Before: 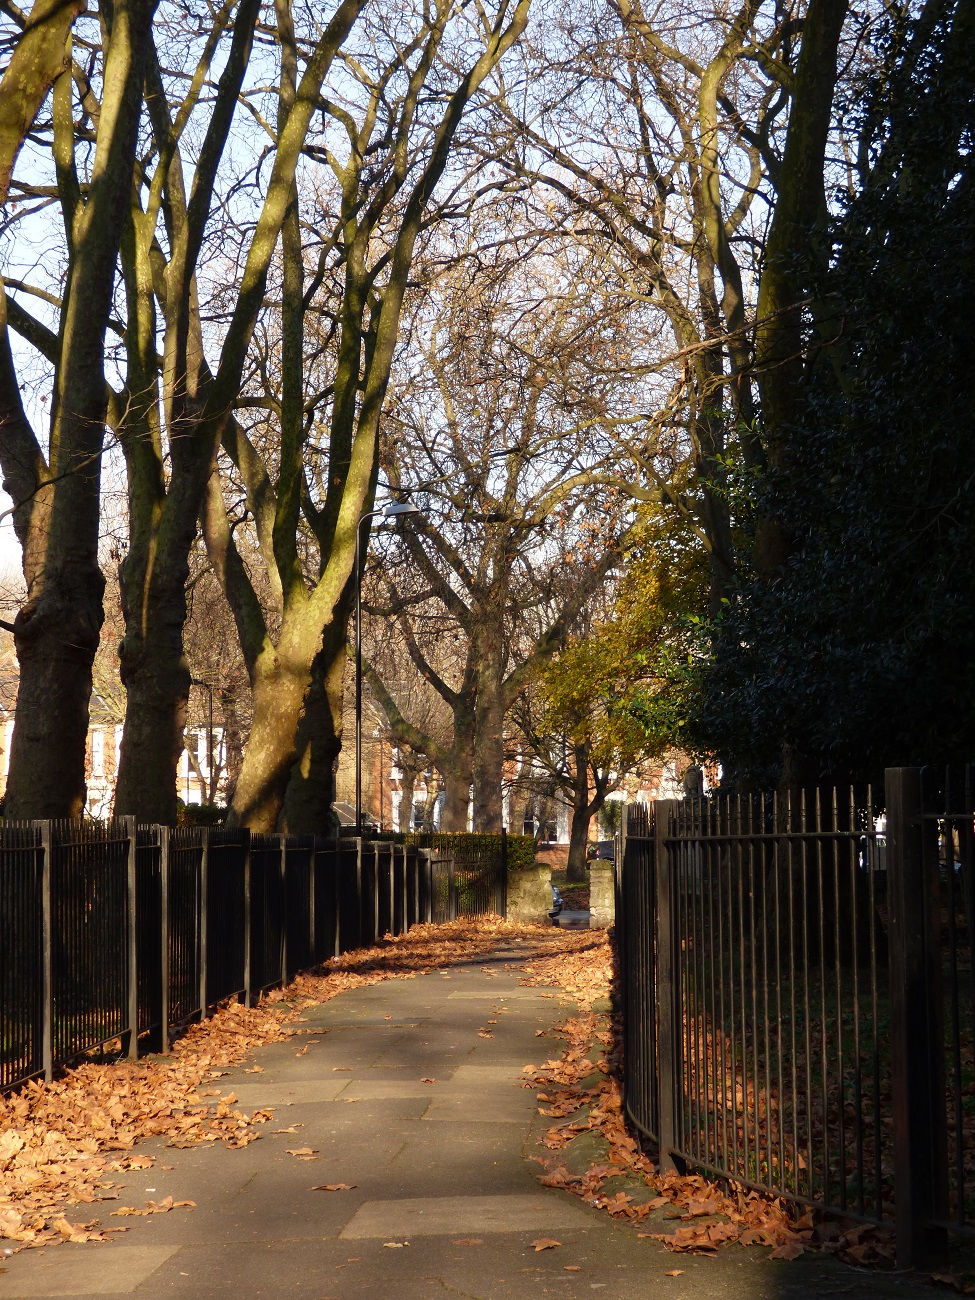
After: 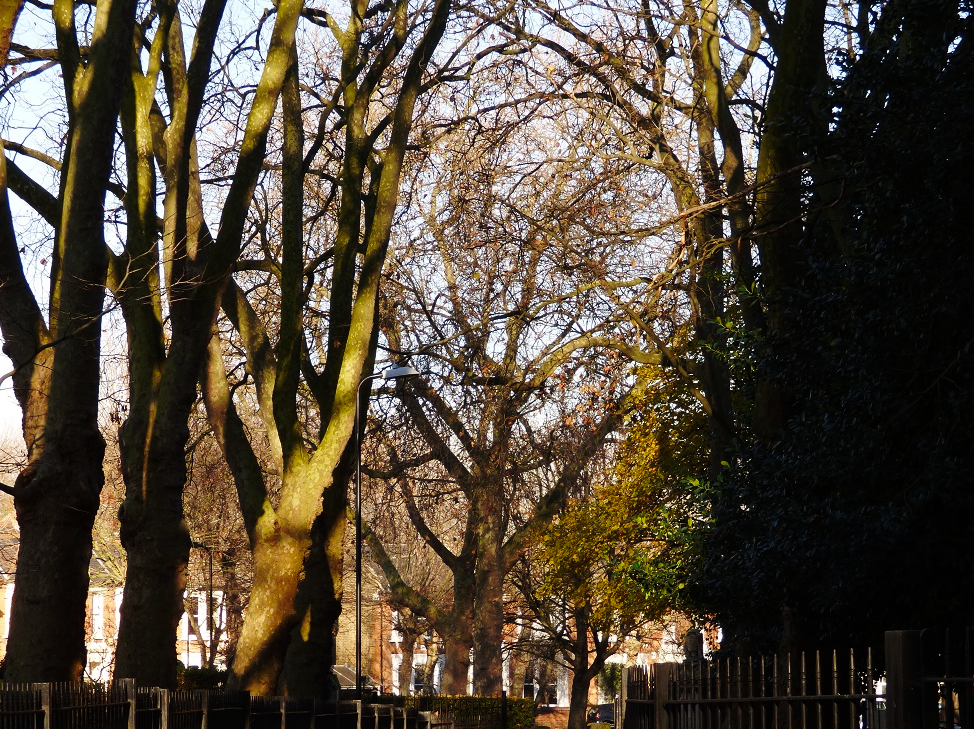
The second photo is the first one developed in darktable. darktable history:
base curve: curves: ch0 [(0, 0) (0.073, 0.04) (0.157, 0.139) (0.492, 0.492) (0.758, 0.758) (1, 1)], preserve colors none
crop and rotate: top 10.605%, bottom 33.274%
